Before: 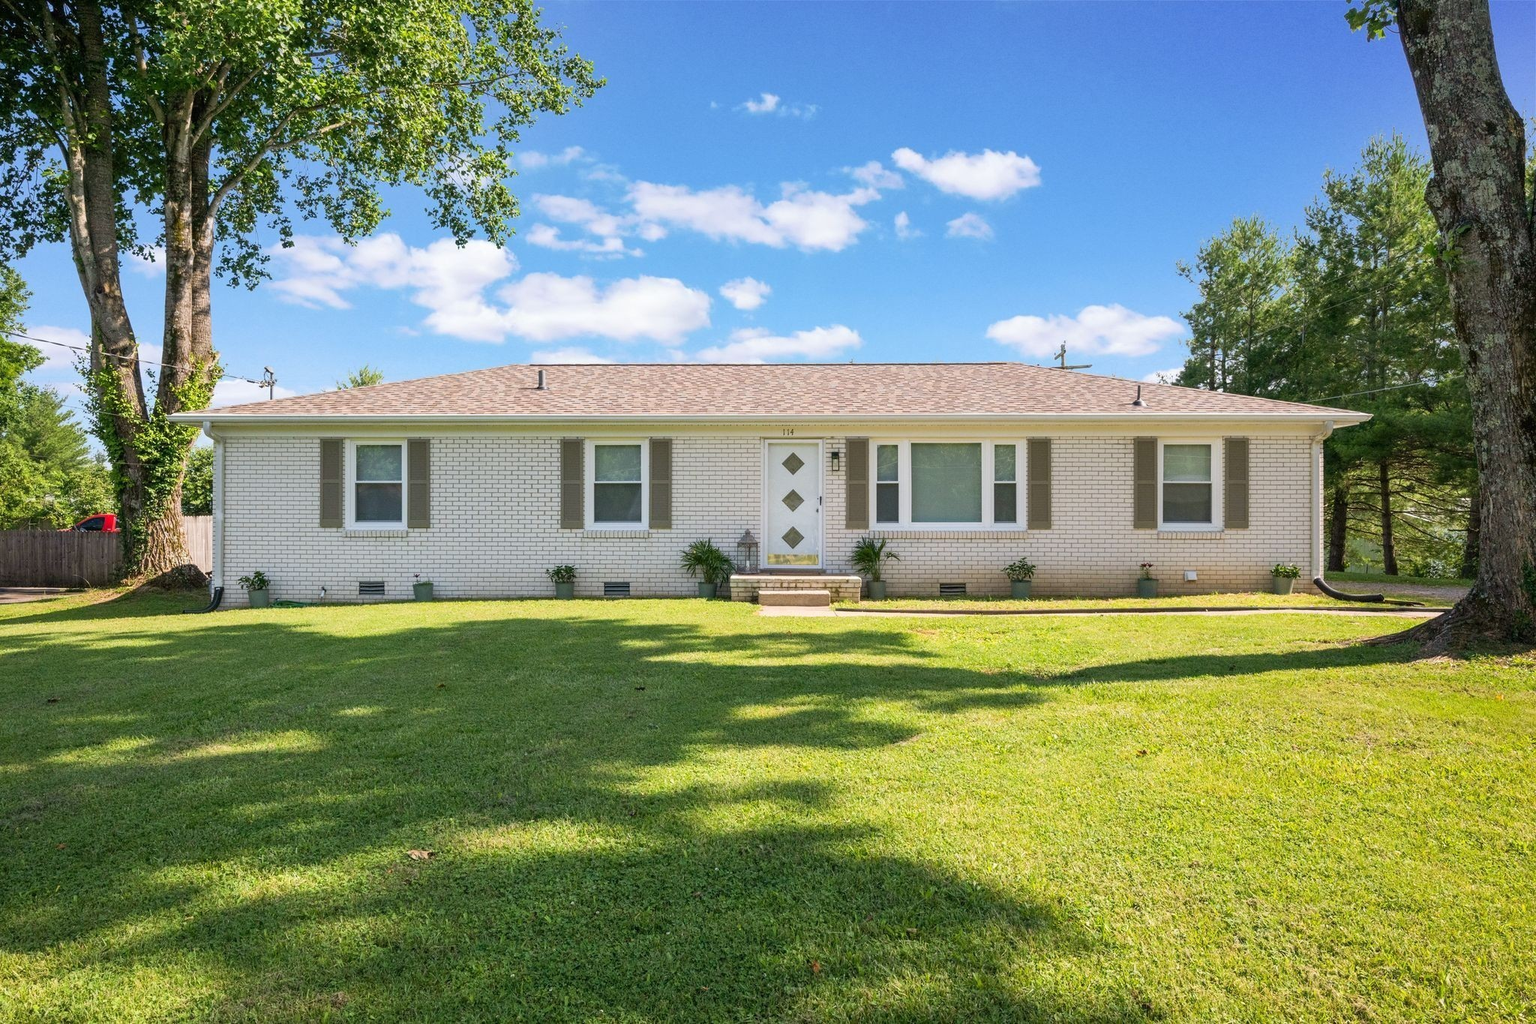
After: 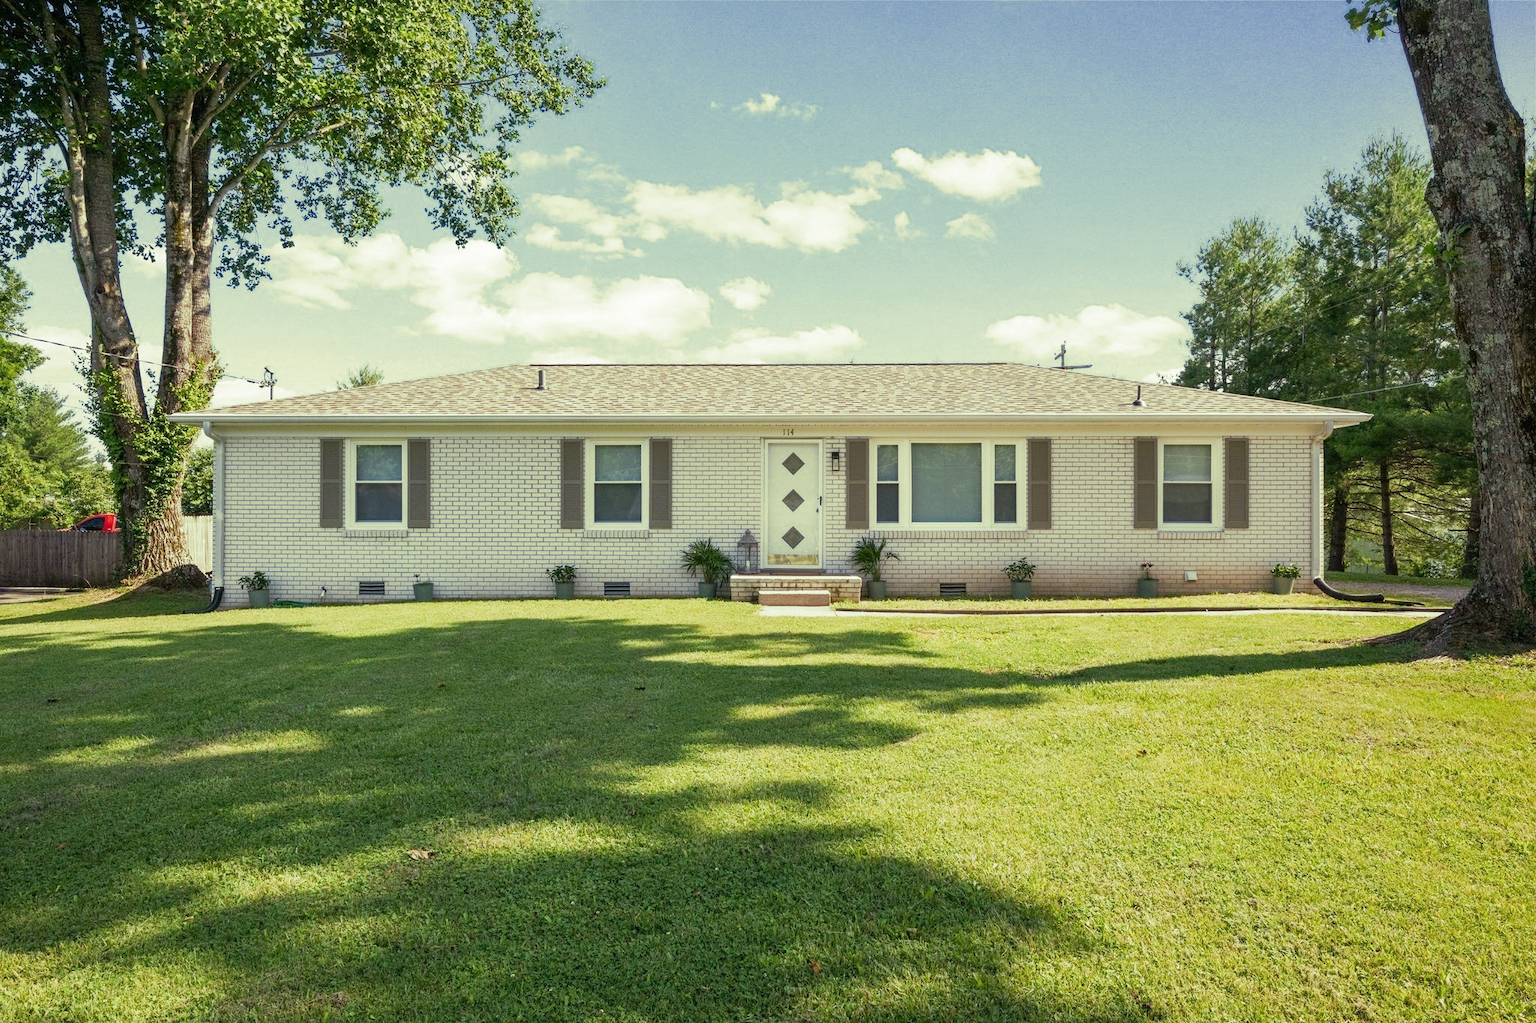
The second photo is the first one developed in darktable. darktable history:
split-toning: shadows › hue 290.82°, shadows › saturation 0.34, highlights › saturation 0.38, balance 0, compress 50%
white balance: red 1, blue 1
